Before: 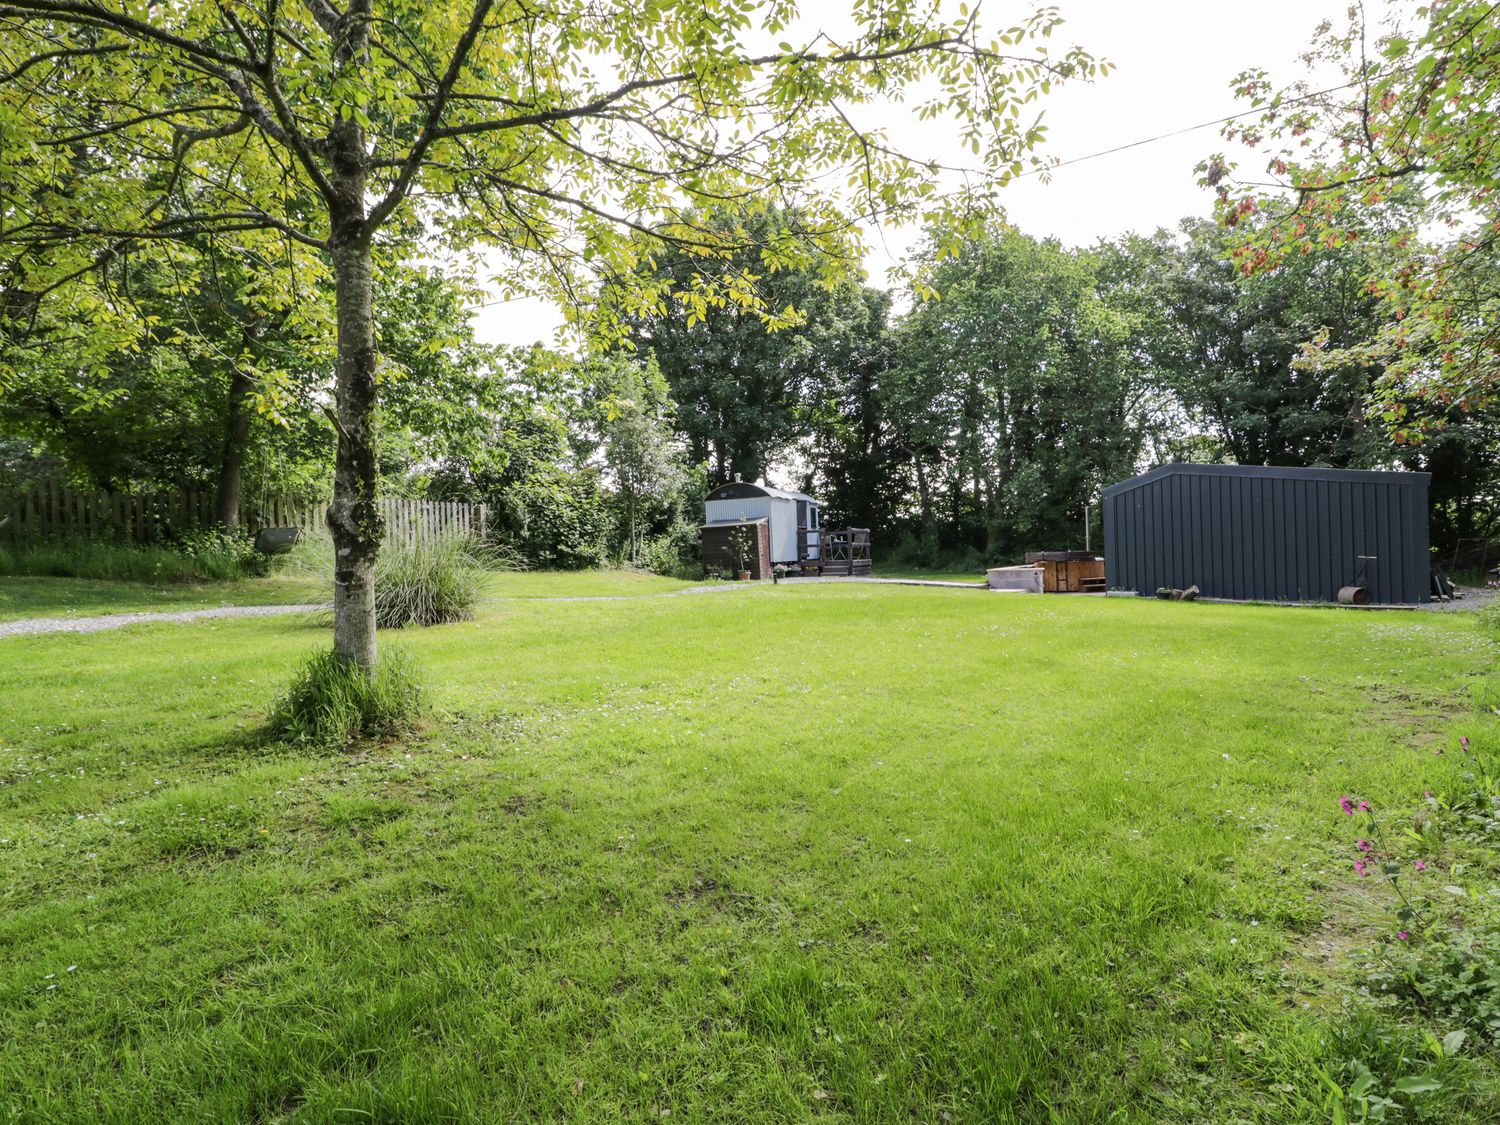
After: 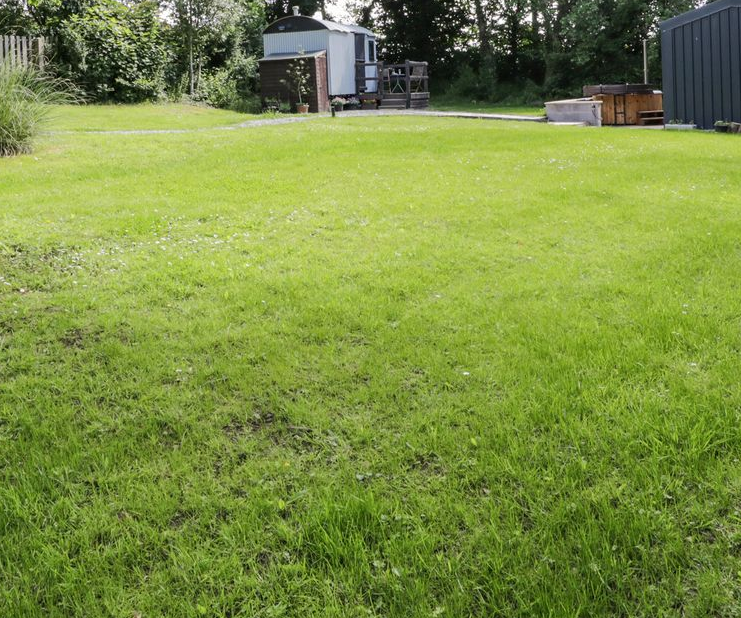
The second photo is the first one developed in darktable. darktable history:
crop: left 29.496%, top 41.522%, right 21.038%, bottom 3.486%
